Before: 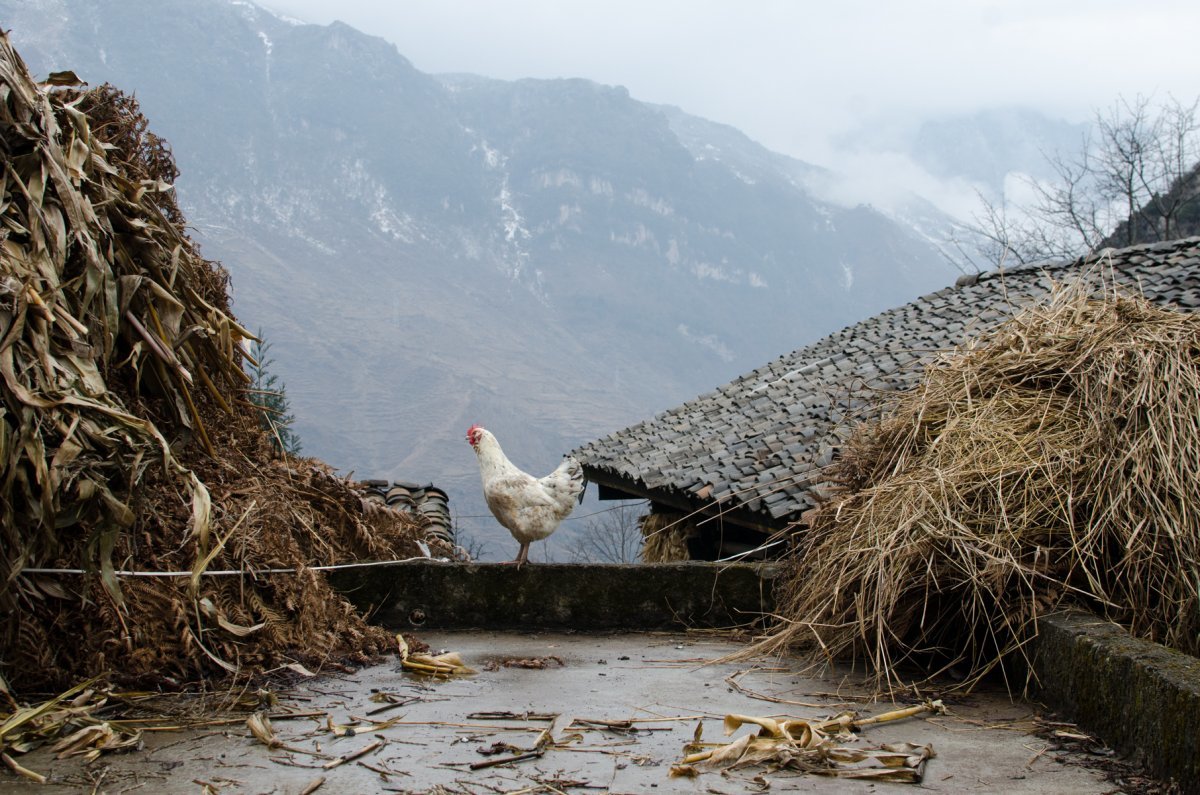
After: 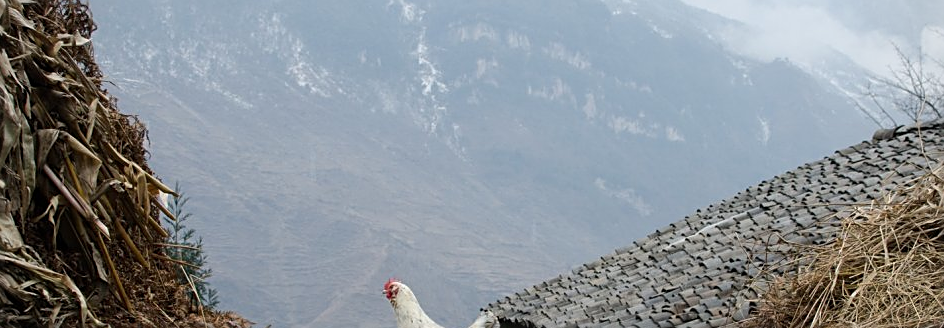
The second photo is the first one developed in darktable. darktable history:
exposure: exposure -0.04 EV, compensate exposure bias true, compensate highlight preservation false
crop: left 6.935%, top 18.413%, right 14.387%, bottom 40.225%
vignetting: fall-off radius 46.32%, brightness -0.16
sharpen: on, module defaults
